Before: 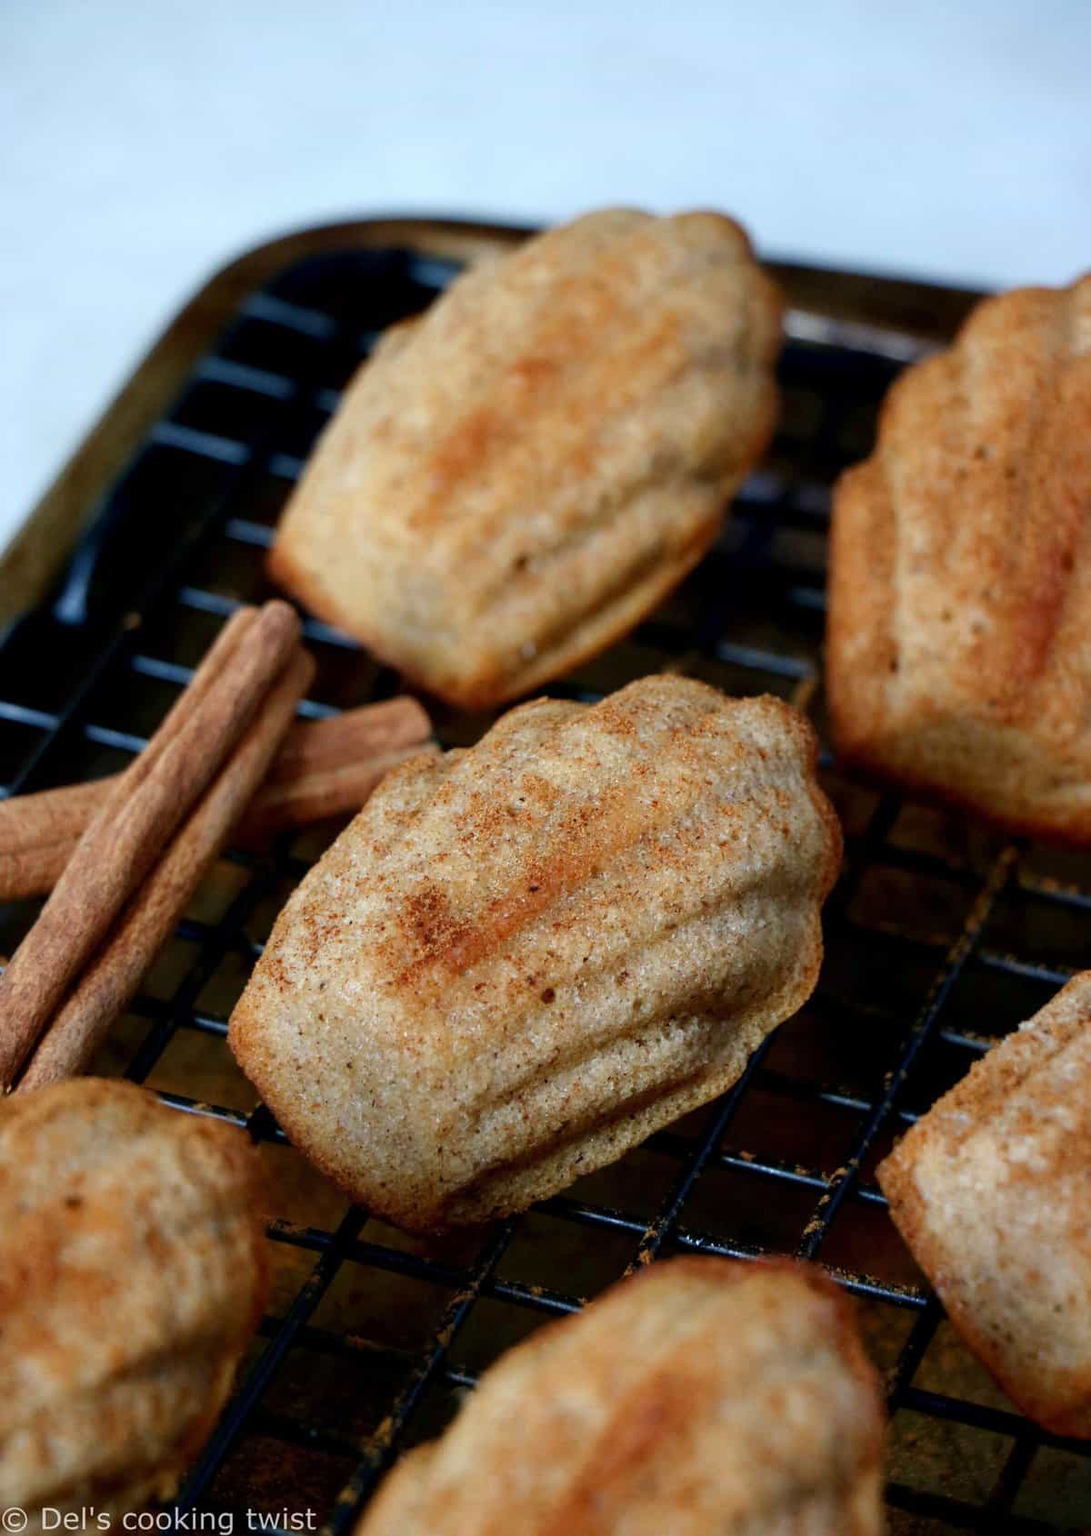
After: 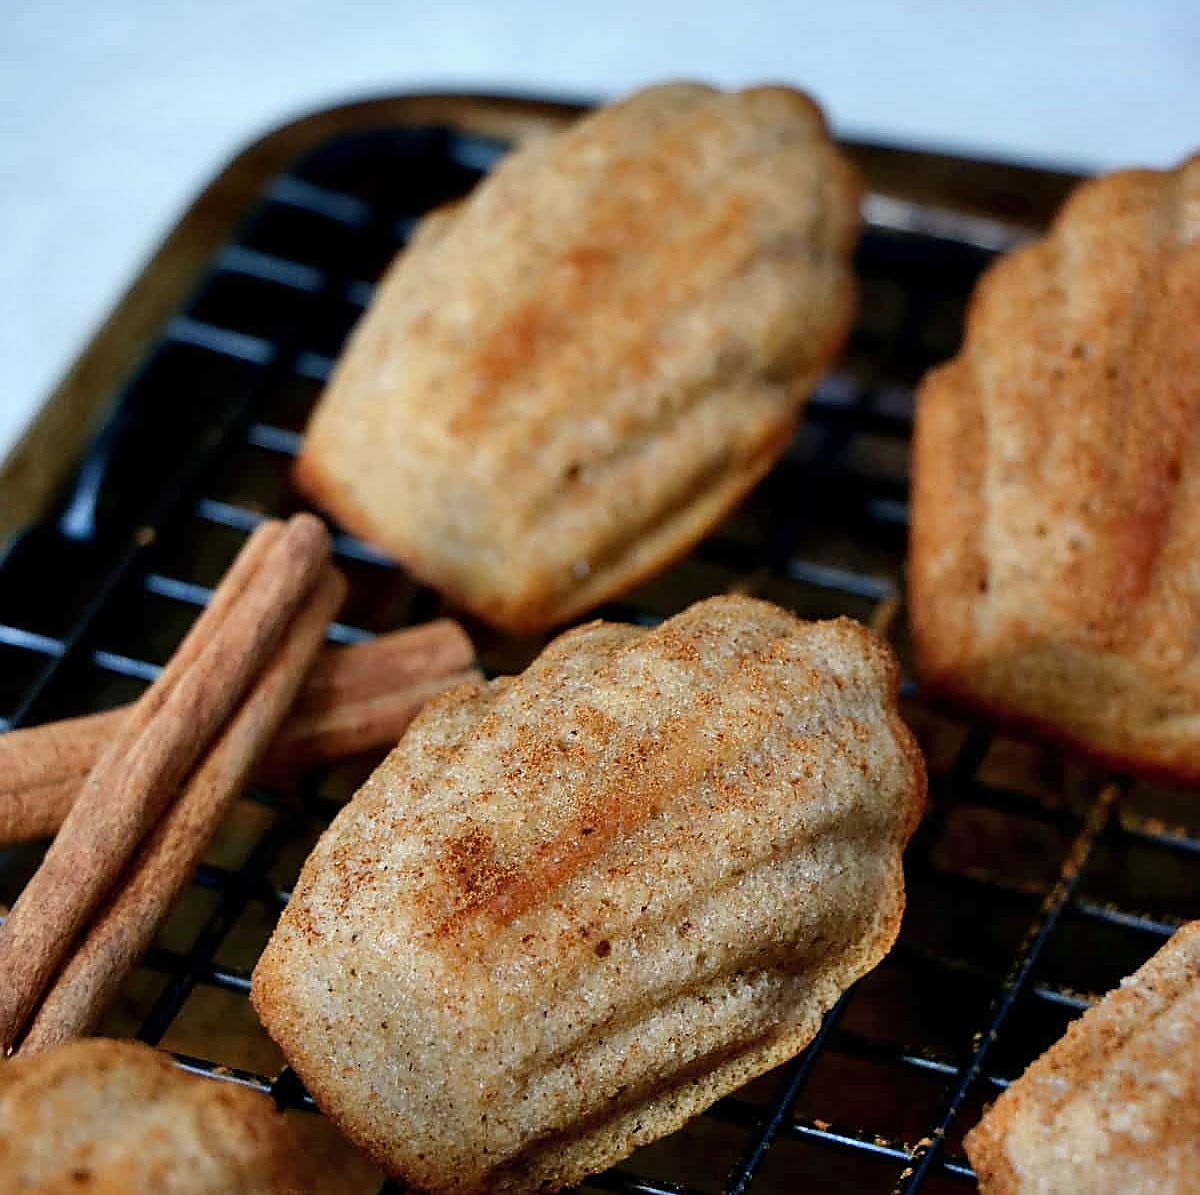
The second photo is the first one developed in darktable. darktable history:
shadows and highlights: low approximation 0.01, soften with gaussian
sharpen: radius 1.37, amount 1.25, threshold 0.674
crop and rotate: top 8.746%, bottom 20.535%
